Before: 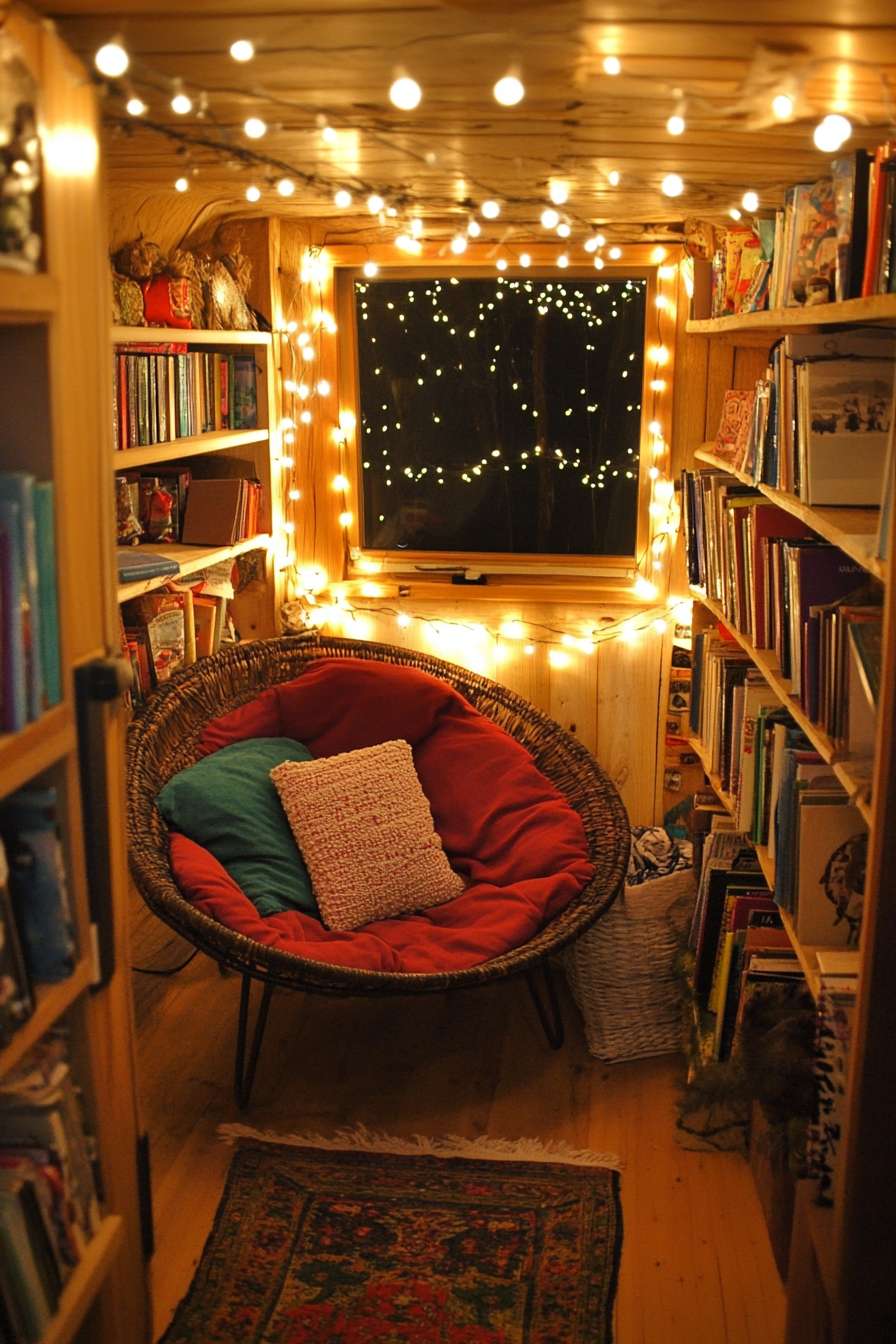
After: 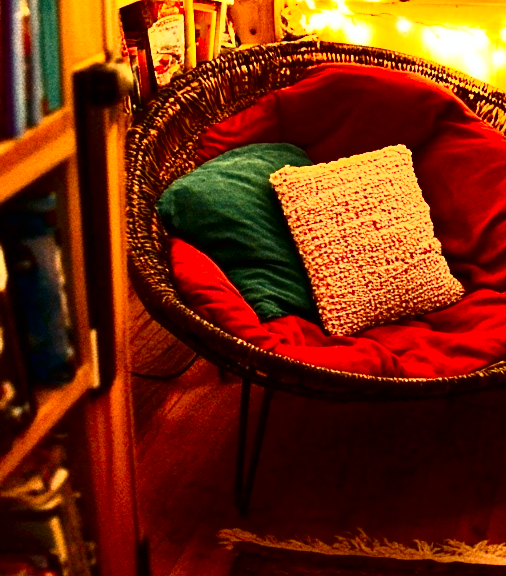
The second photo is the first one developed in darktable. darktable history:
crop: top 44.311%, right 43.497%, bottom 12.799%
tone curve: curves: ch0 [(0, 0) (0.003, 0) (0.011, 0) (0.025, 0) (0.044, 0.001) (0.069, 0.003) (0.1, 0.003) (0.136, 0.006) (0.177, 0.014) (0.224, 0.056) (0.277, 0.128) (0.335, 0.218) (0.399, 0.346) (0.468, 0.512) (0.543, 0.713) (0.623, 0.898) (0.709, 0.987) (0.801, 0.99) (0.898, 0.99) (1, 1)], color space Lab, independent channels, preserve colors none
contrast brightness saturation: contrast 0.202, brightness 0.204, saturation 0.798
